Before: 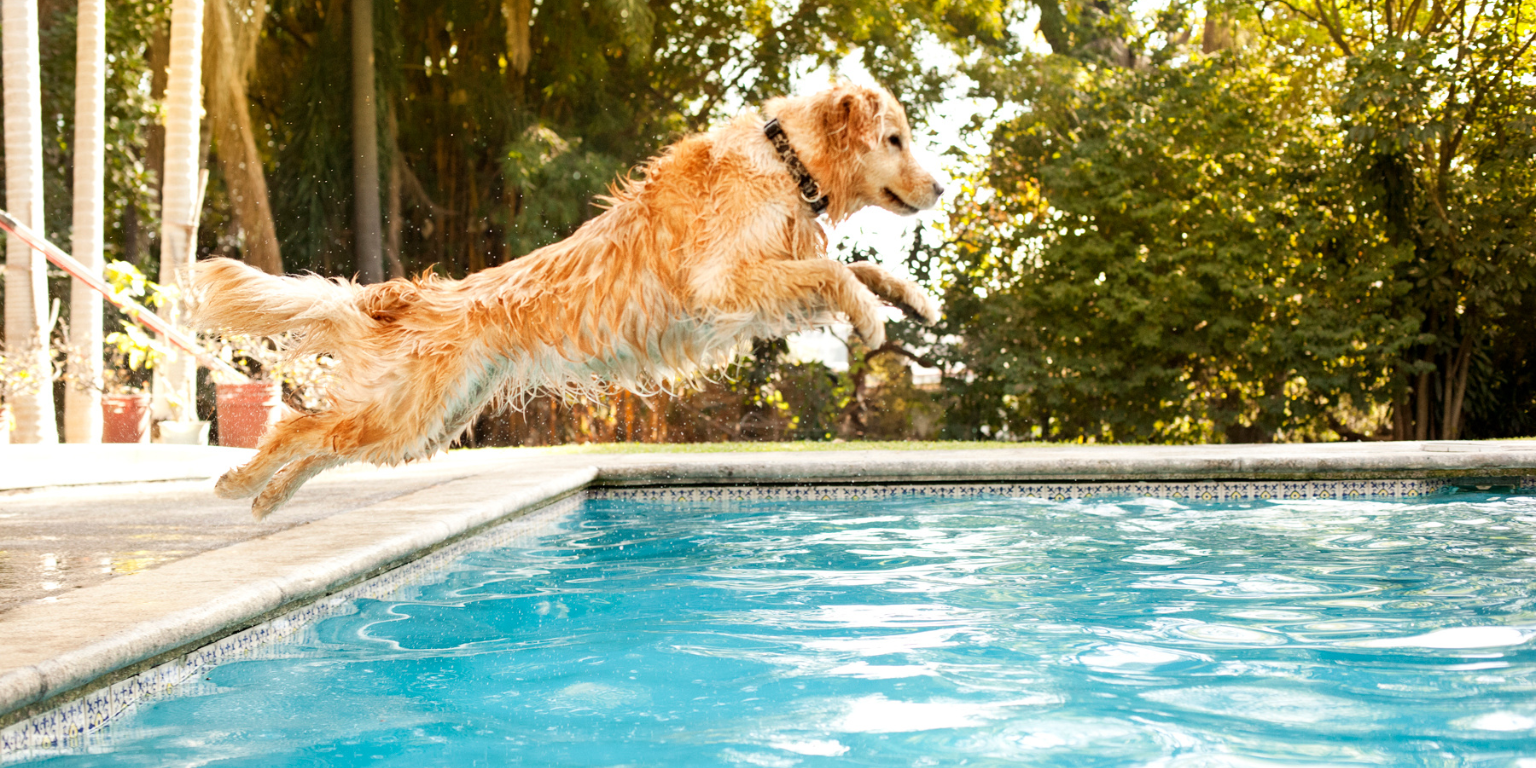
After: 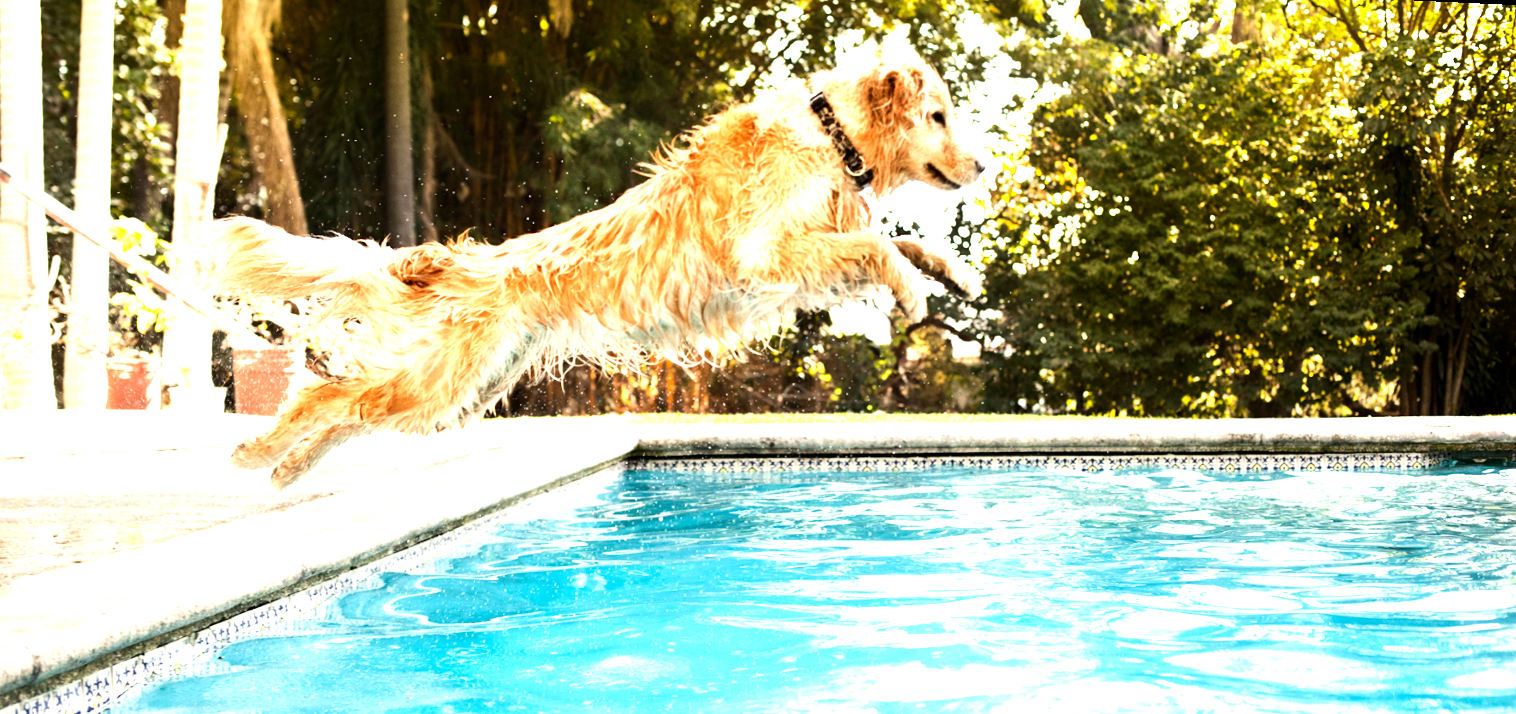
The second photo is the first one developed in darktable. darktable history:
rotate and perspective: rotation 0.679°, lens shift (horizontal) 0.136, crop left 0.009, crop right 0.991, crop top 0.078, crop bottom 0.95
tone equalizer: -8 EV -1.08 EV, -7 EV -1.01 EV, -6 EV -0.867 EV, -5 EV -0.578 EV, -3 EV 0.578 EV, -2 EV 0.867 EV, -1 EV 1.01 EV, +0 EV 1.08 EV, edges refinement/feathering 500, mask exposure compensation -1.57 EV, preserve details no
